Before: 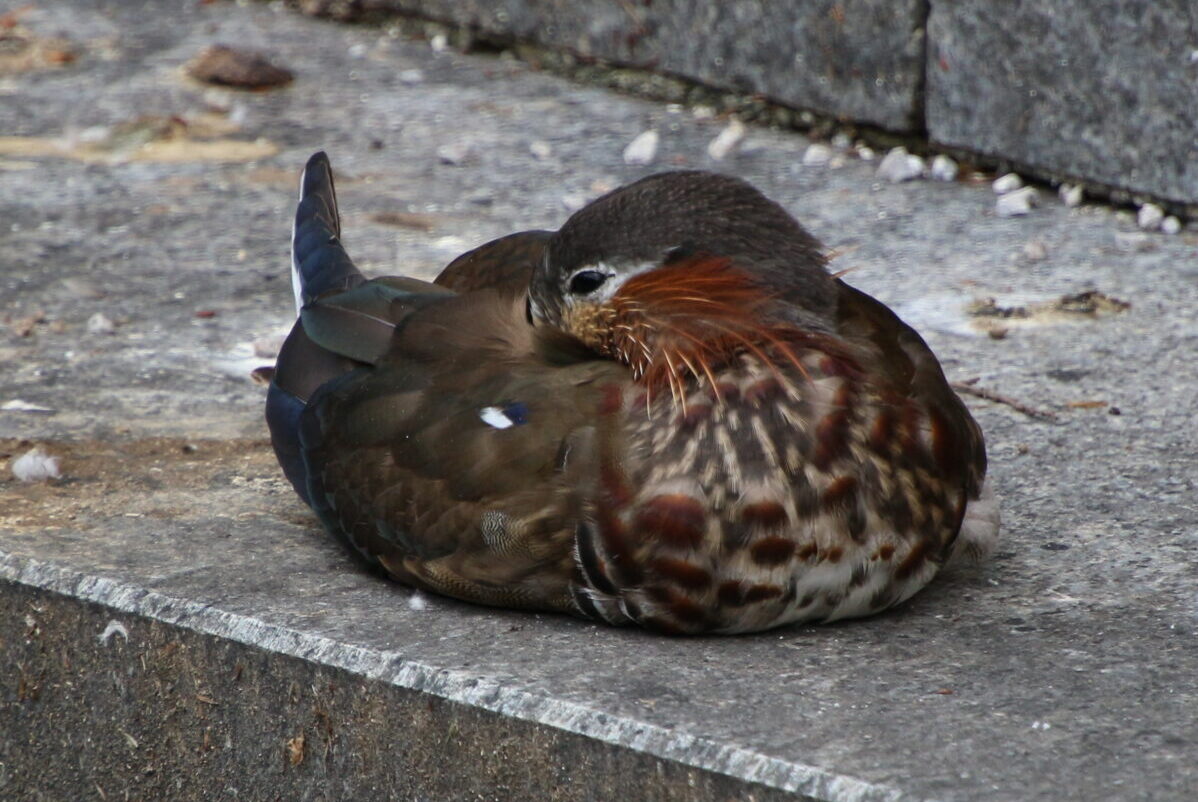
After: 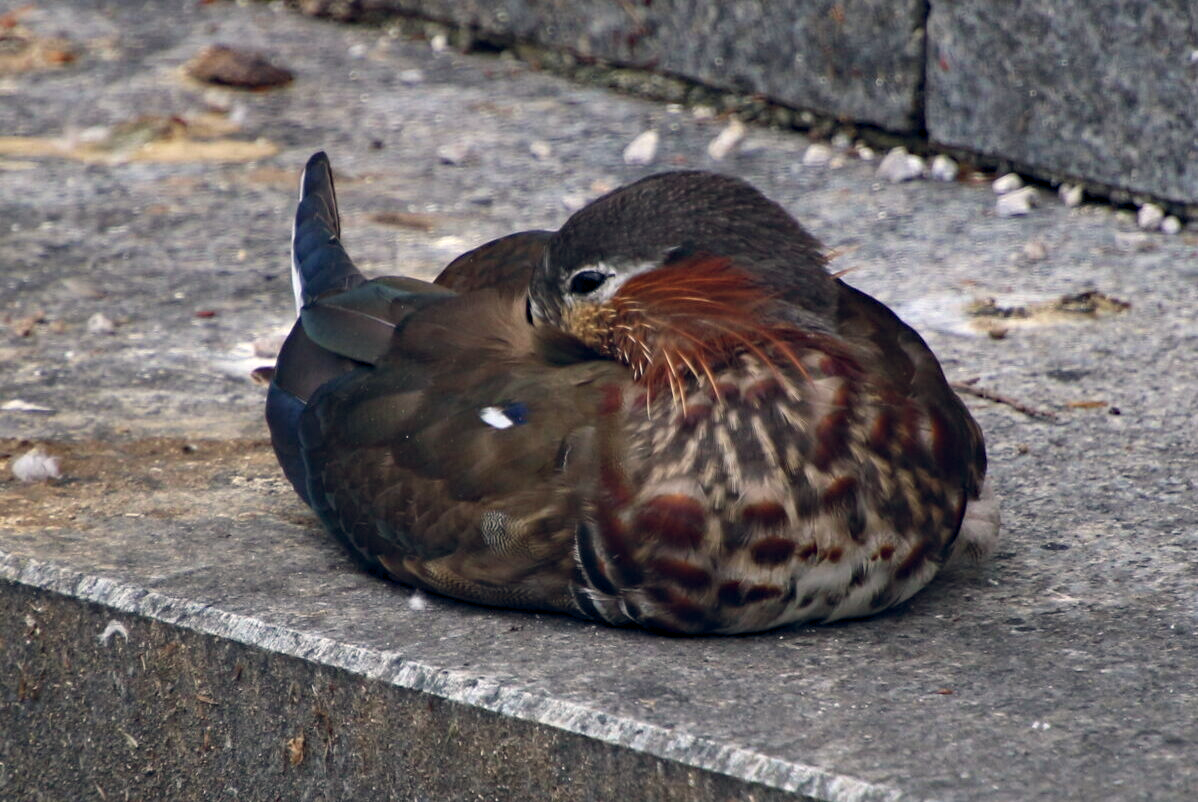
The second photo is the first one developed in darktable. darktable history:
haze removal: adaptive false
exposure: exposure 0.2 EV, compensate highlight preservation false
color balance rgb: shadows lift › hue 87.51°, highlights gain › chroma 1.62%, highlights gain › hue 55.1°, global offset › chroma 0.1%, global offset › hue 253.66°, linear chroma grading › global chroma 0.5%
